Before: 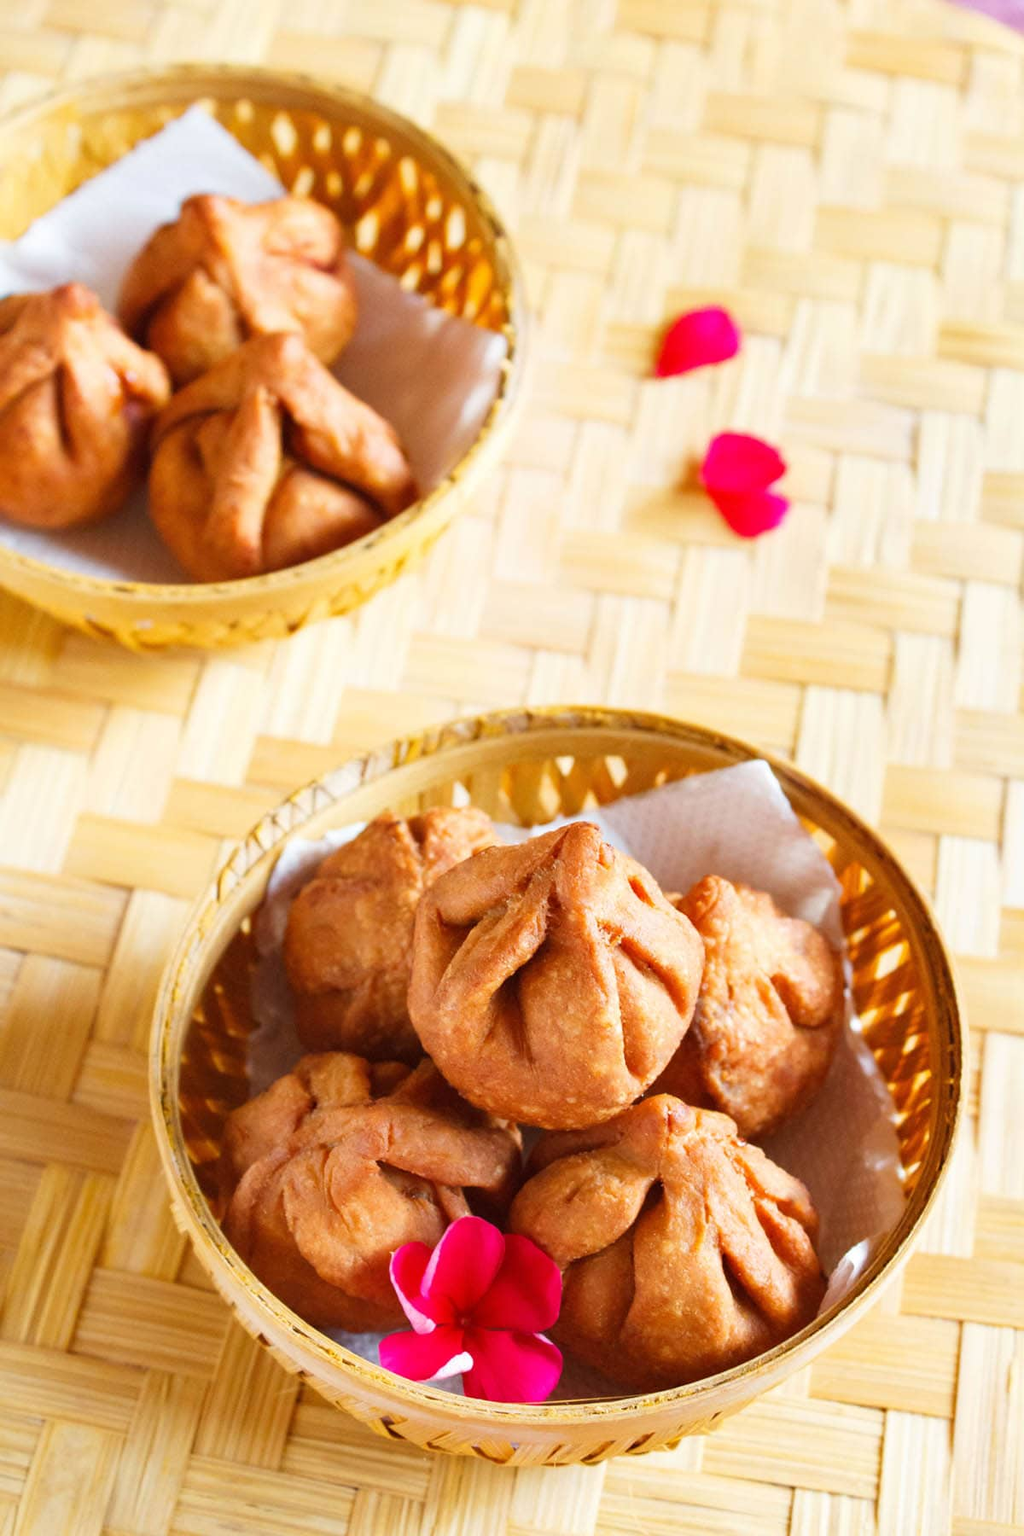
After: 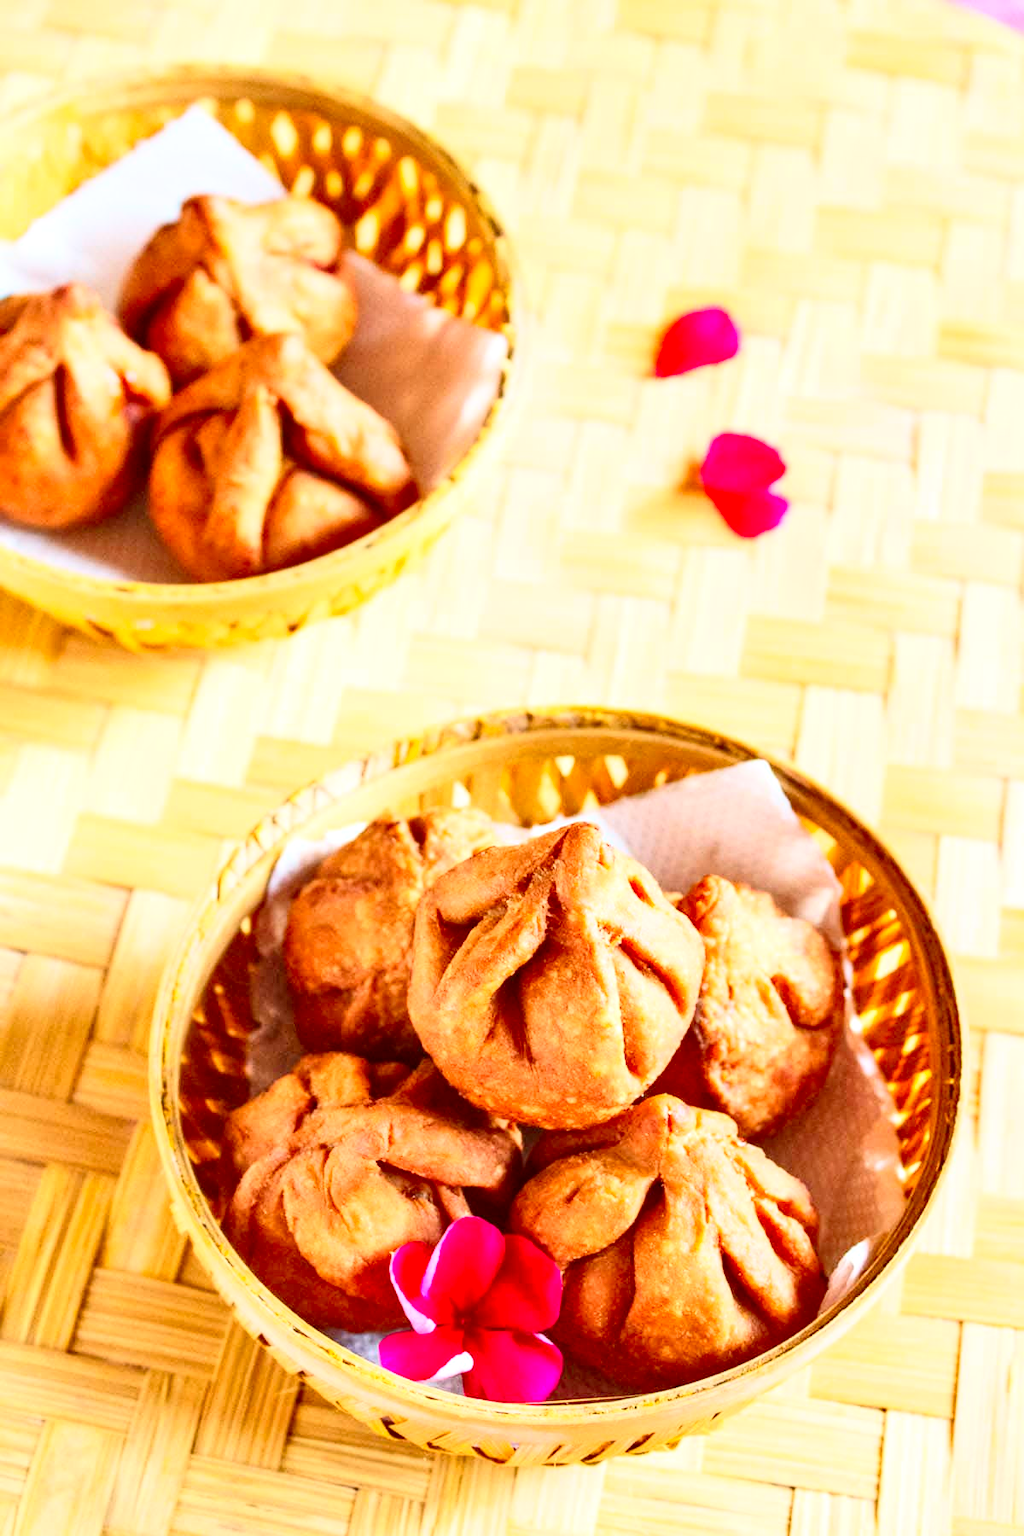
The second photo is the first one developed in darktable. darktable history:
local contrast: on, module defaults
tone equalizer: -7 EV 0.15 EV, -6 EV 0.6 EV, -5 EV 1.15 EV, -4 EV 1.33 EV, -3 EV 1.15 EV, -2 EV 0.6 EV, -1 EV 0.15 EV, mask exposure compensation -0.5 EV
color balance: contrast fulcrum 17.78%
contrast brightness saturation: contrast 0.4, brightness 0.05, saturation 0.25
